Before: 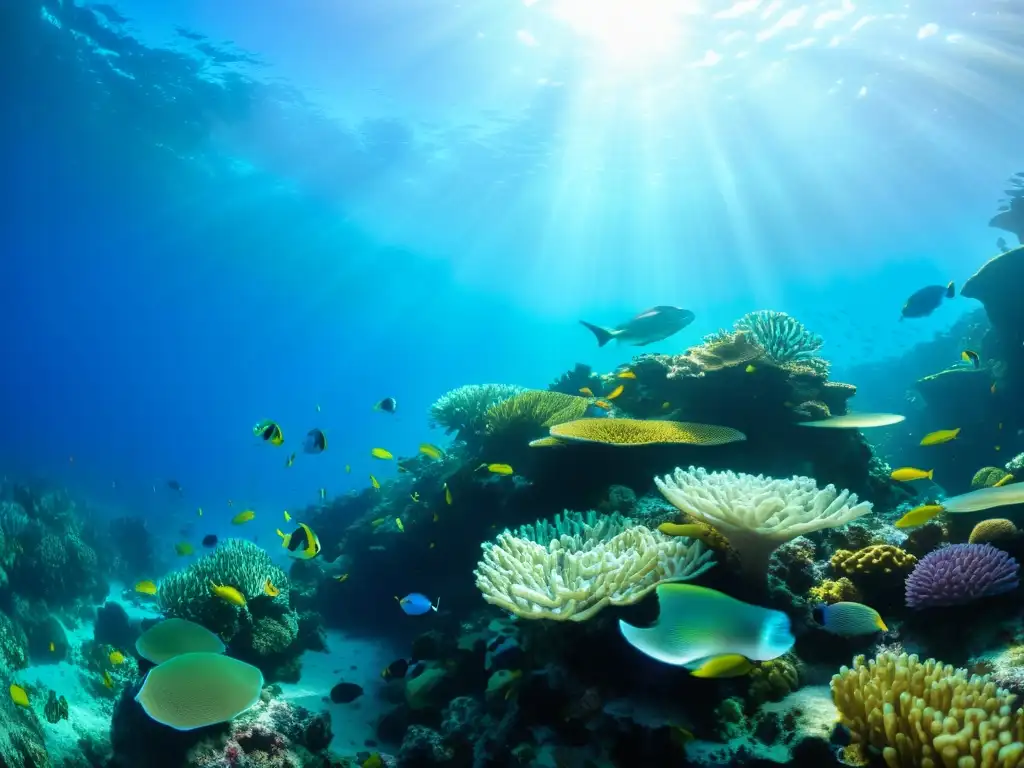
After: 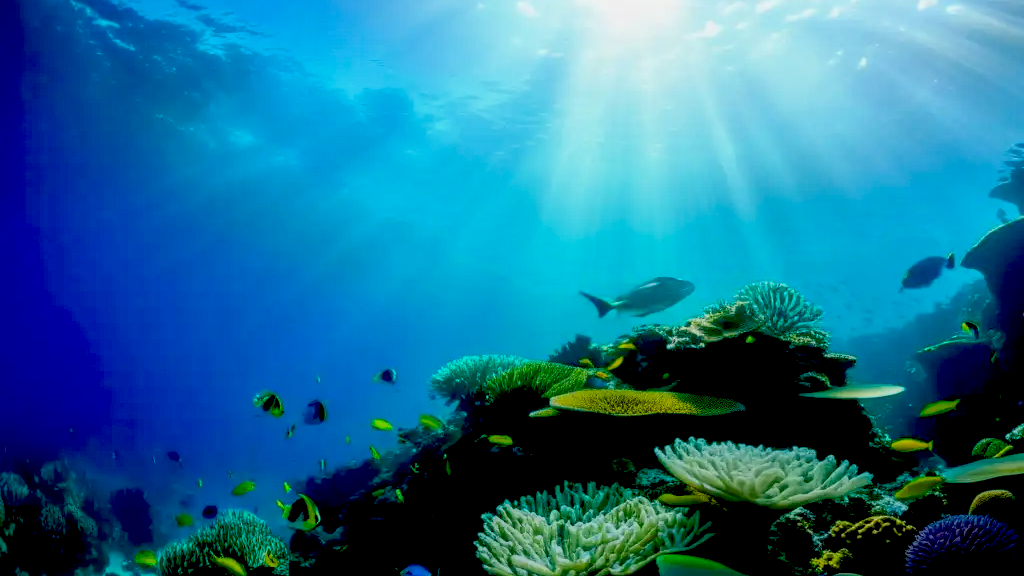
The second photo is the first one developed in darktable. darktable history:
crop: top 3.857%, bottom 21.132%
exposure: black level correction 0.1, exposure -0.092 EV, compensate highlight preservation false
local contrast: detail 110%
